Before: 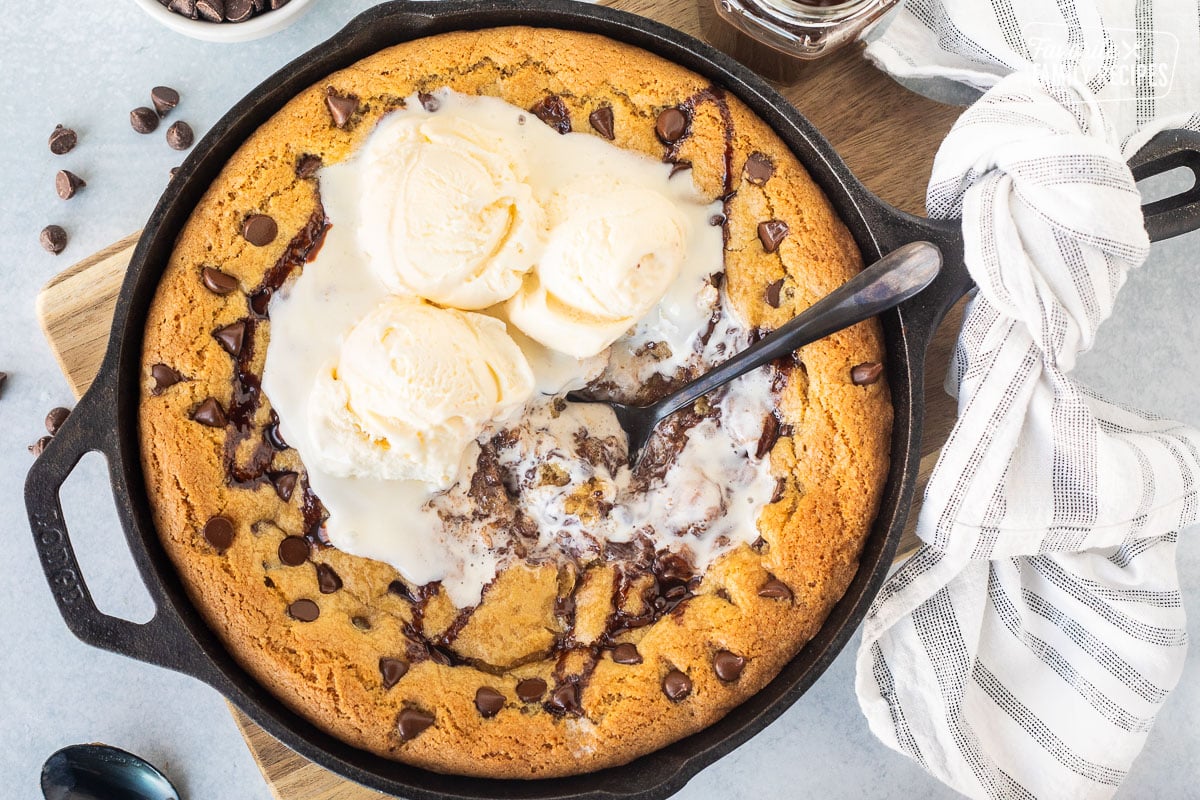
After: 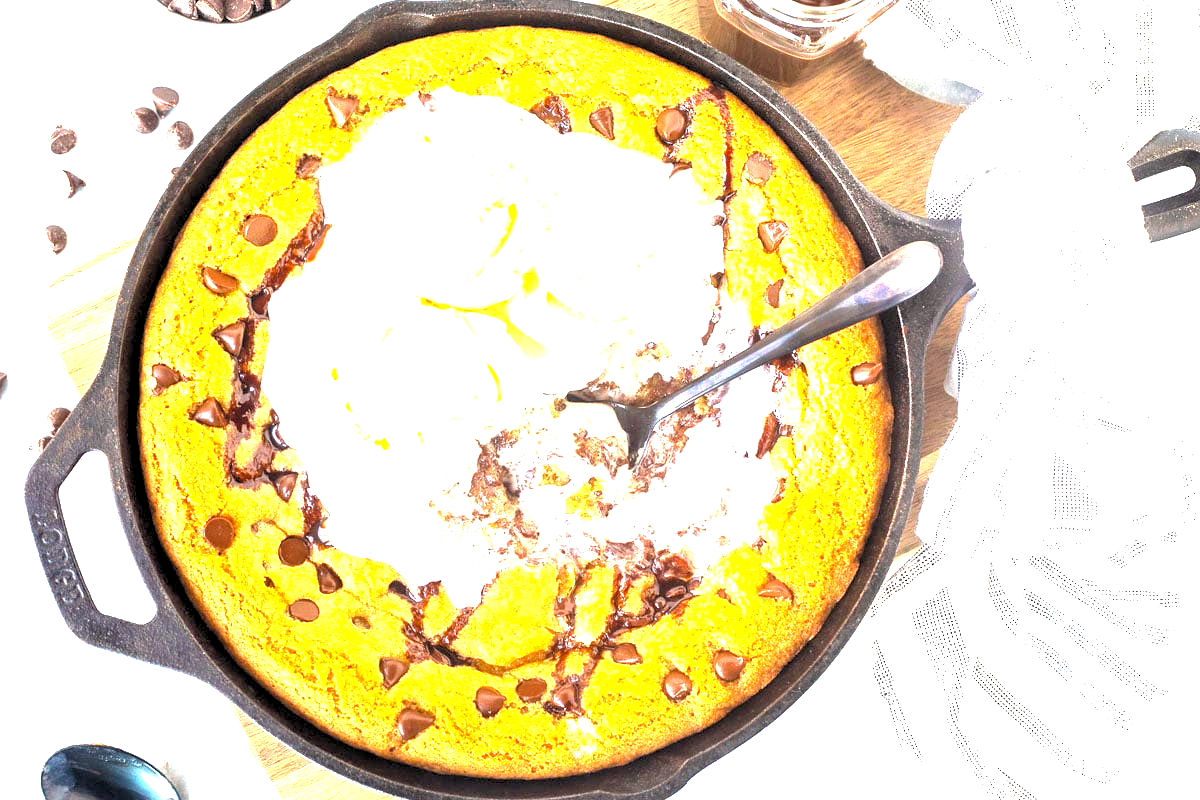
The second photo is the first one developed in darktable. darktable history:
exposure: exposure 2 EV, compensate exposure bias true, compensate highlight preservation false
color balance rgb: perceptual saturation grading › global saturation 20%, global vibrance 10%
rgb levels: levels [[0.013, 0.434, 0.89], [0, 0.5, 1], [0, 0.5, 1]]
contrast equalizer: octaves 7, y [[0.6 ×6], [0.55 ×6], [0 ×6], [0 ×6], [0 ×6]], mix -0.3
